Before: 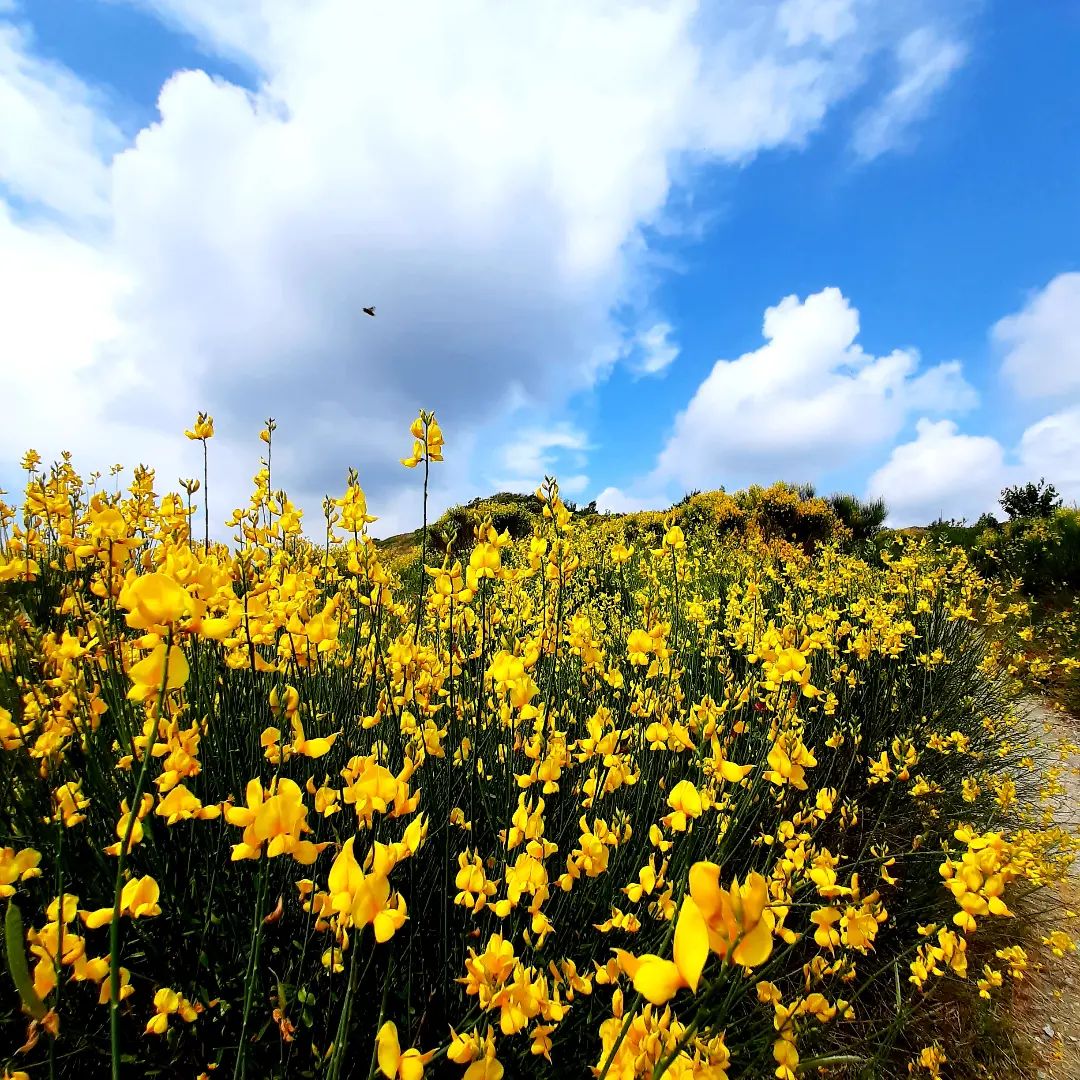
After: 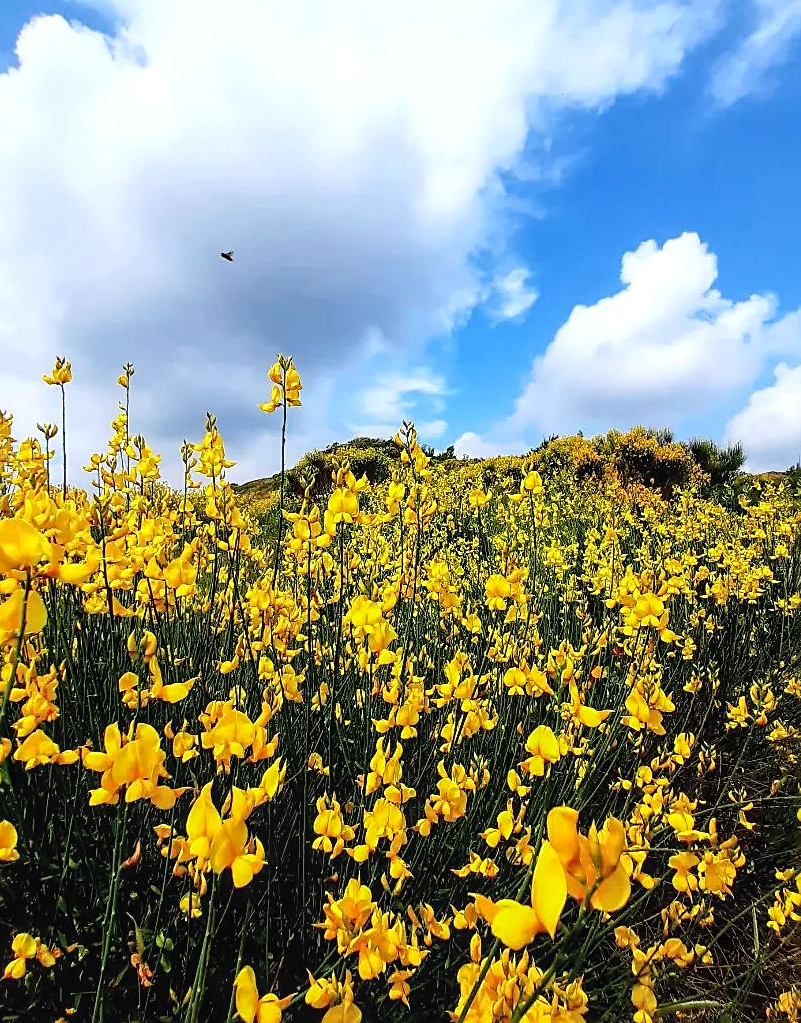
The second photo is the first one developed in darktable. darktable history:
local contrast: on, module defaults
crop and rotate: left 13.15%, top 5.251%, right 12.609%
contrast brightness saturation: contrast 0.05, brightness 0.06, saturation 0.01
sharpen: on, module defaults
